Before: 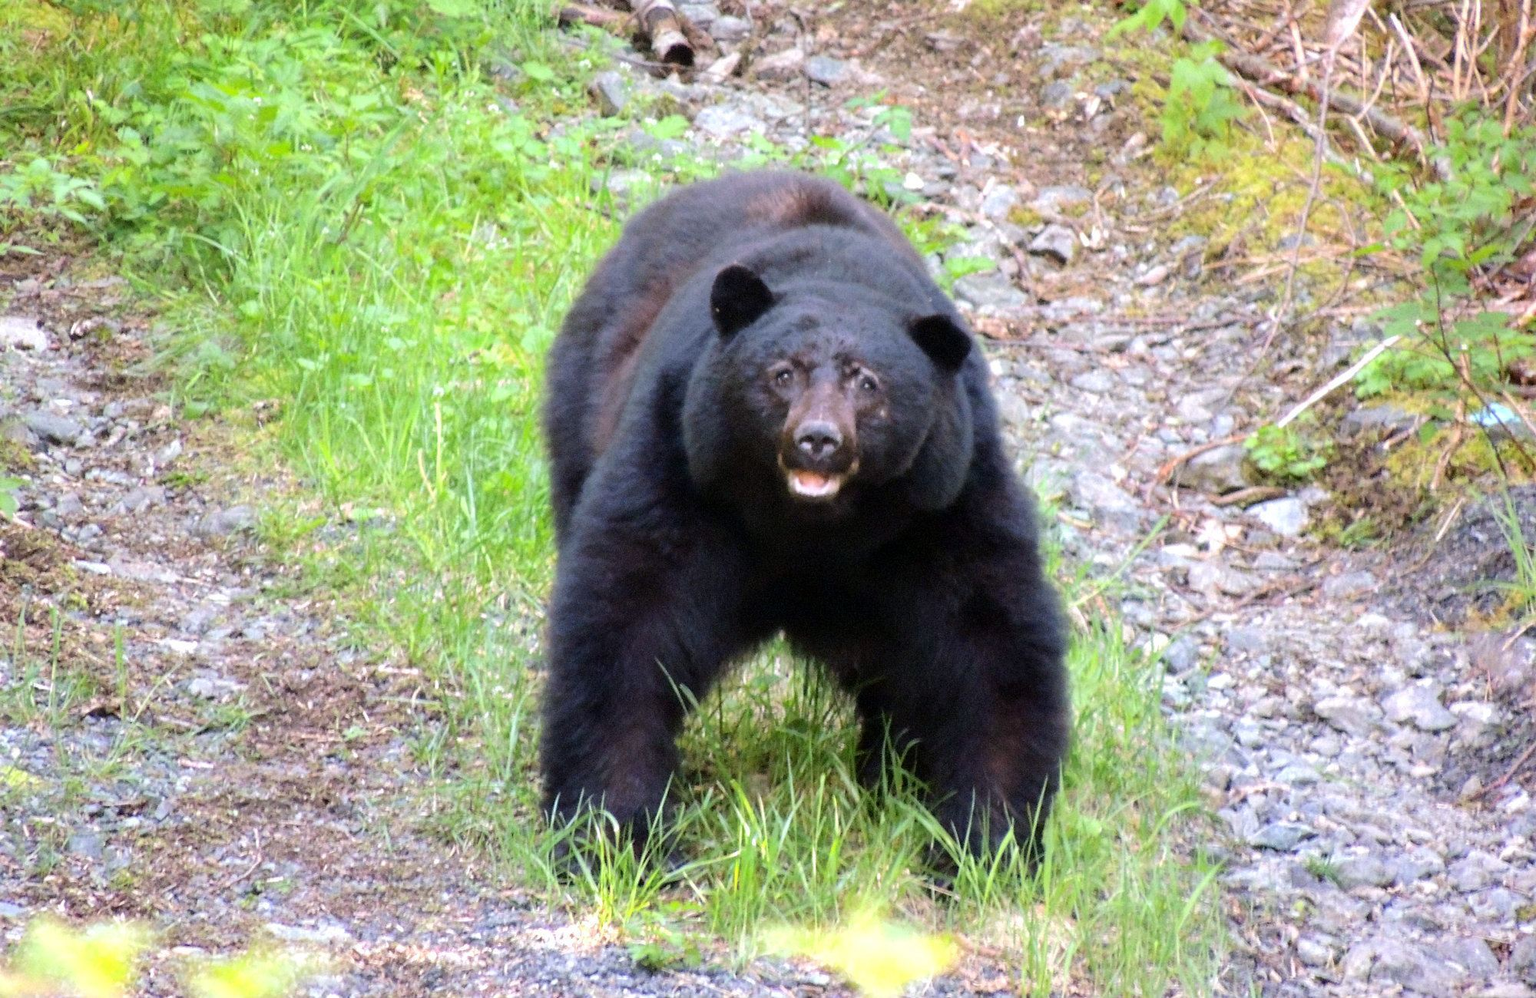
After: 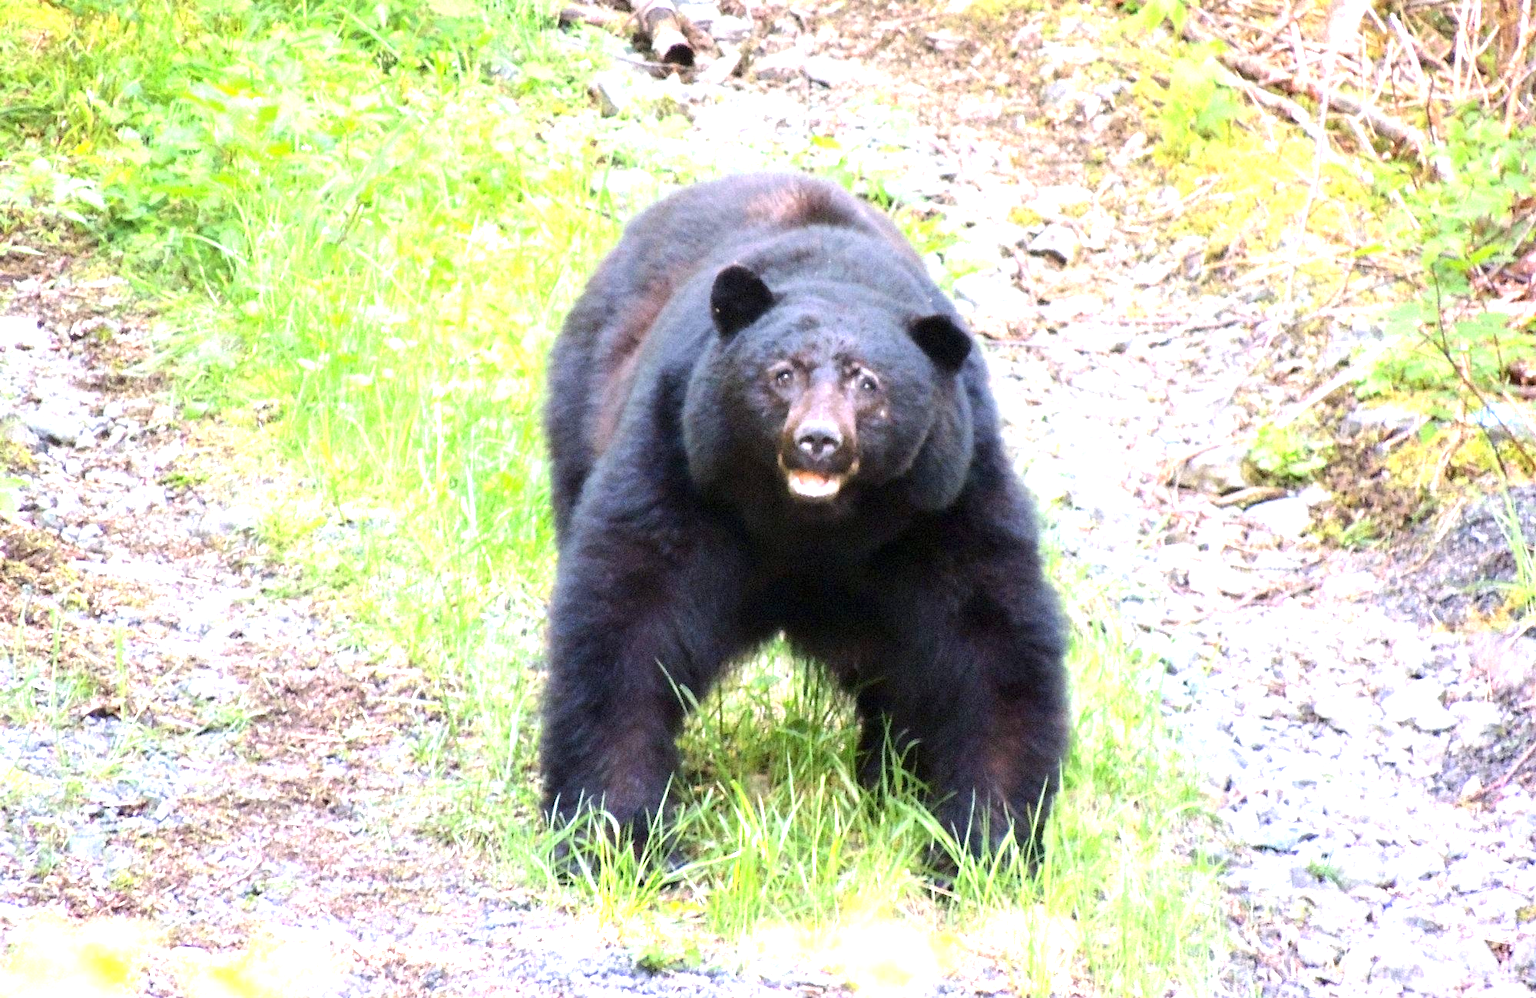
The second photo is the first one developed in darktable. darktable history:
exposure: black level correction 0, exposure 1.105 EV, compensate highlight preservation false
